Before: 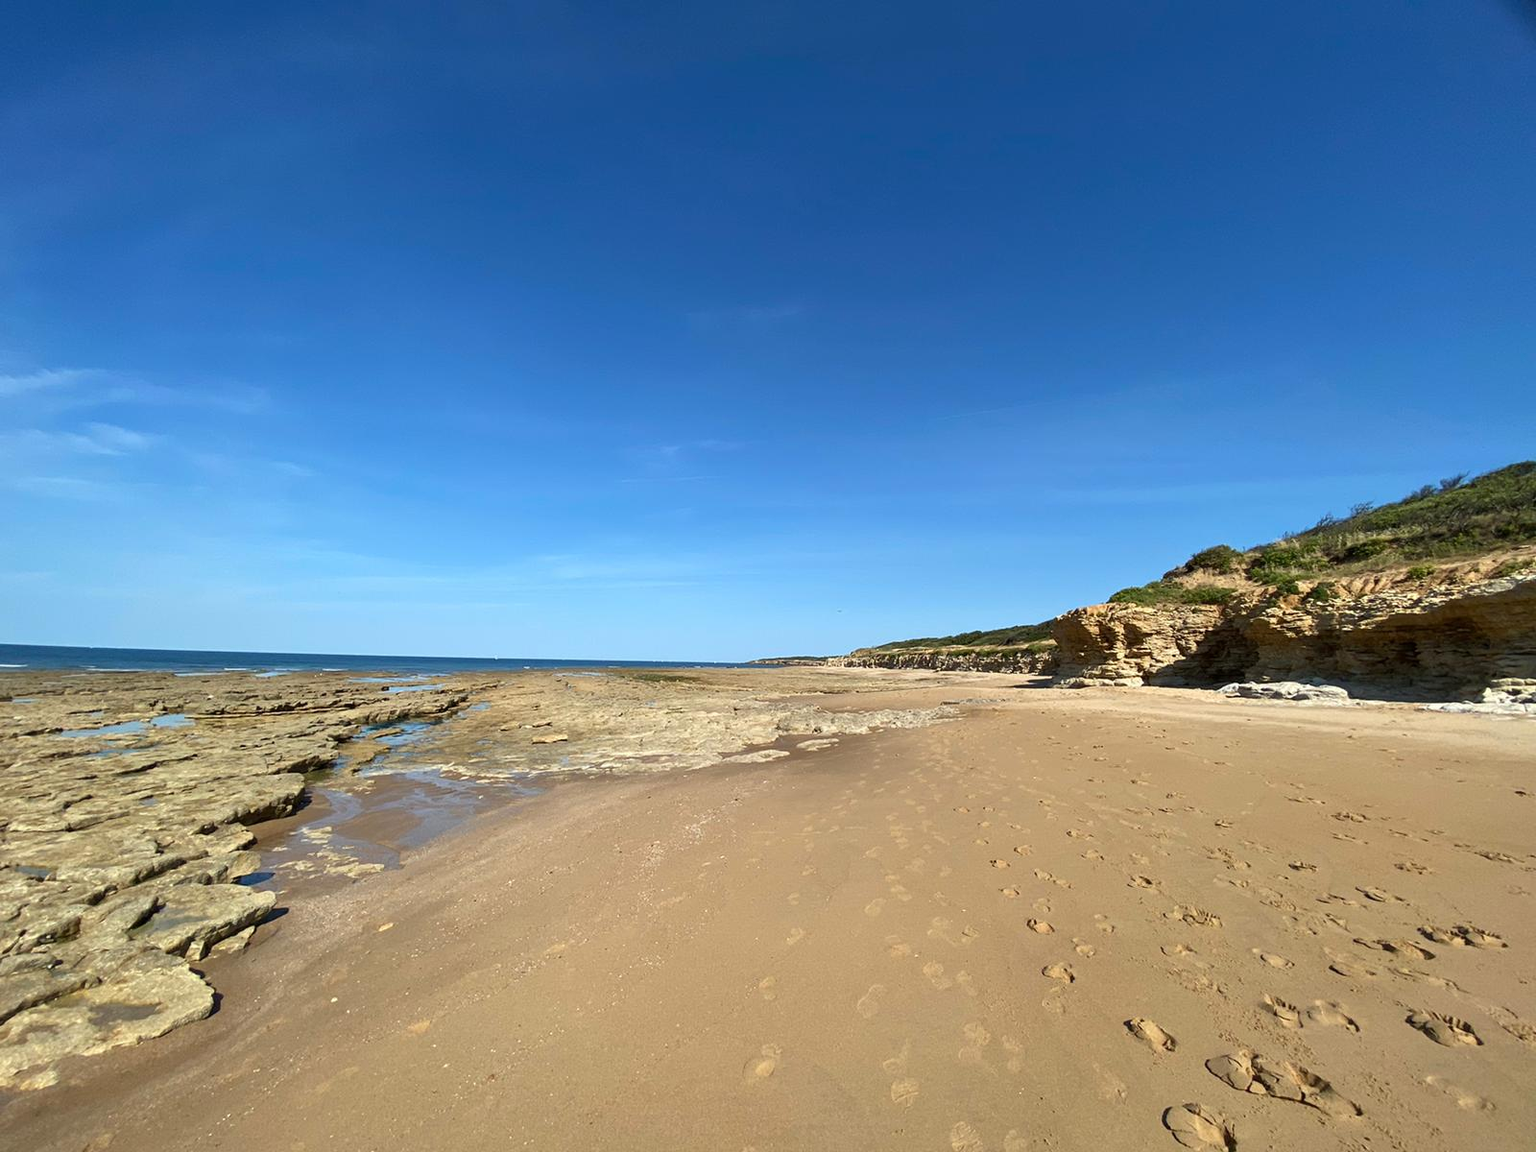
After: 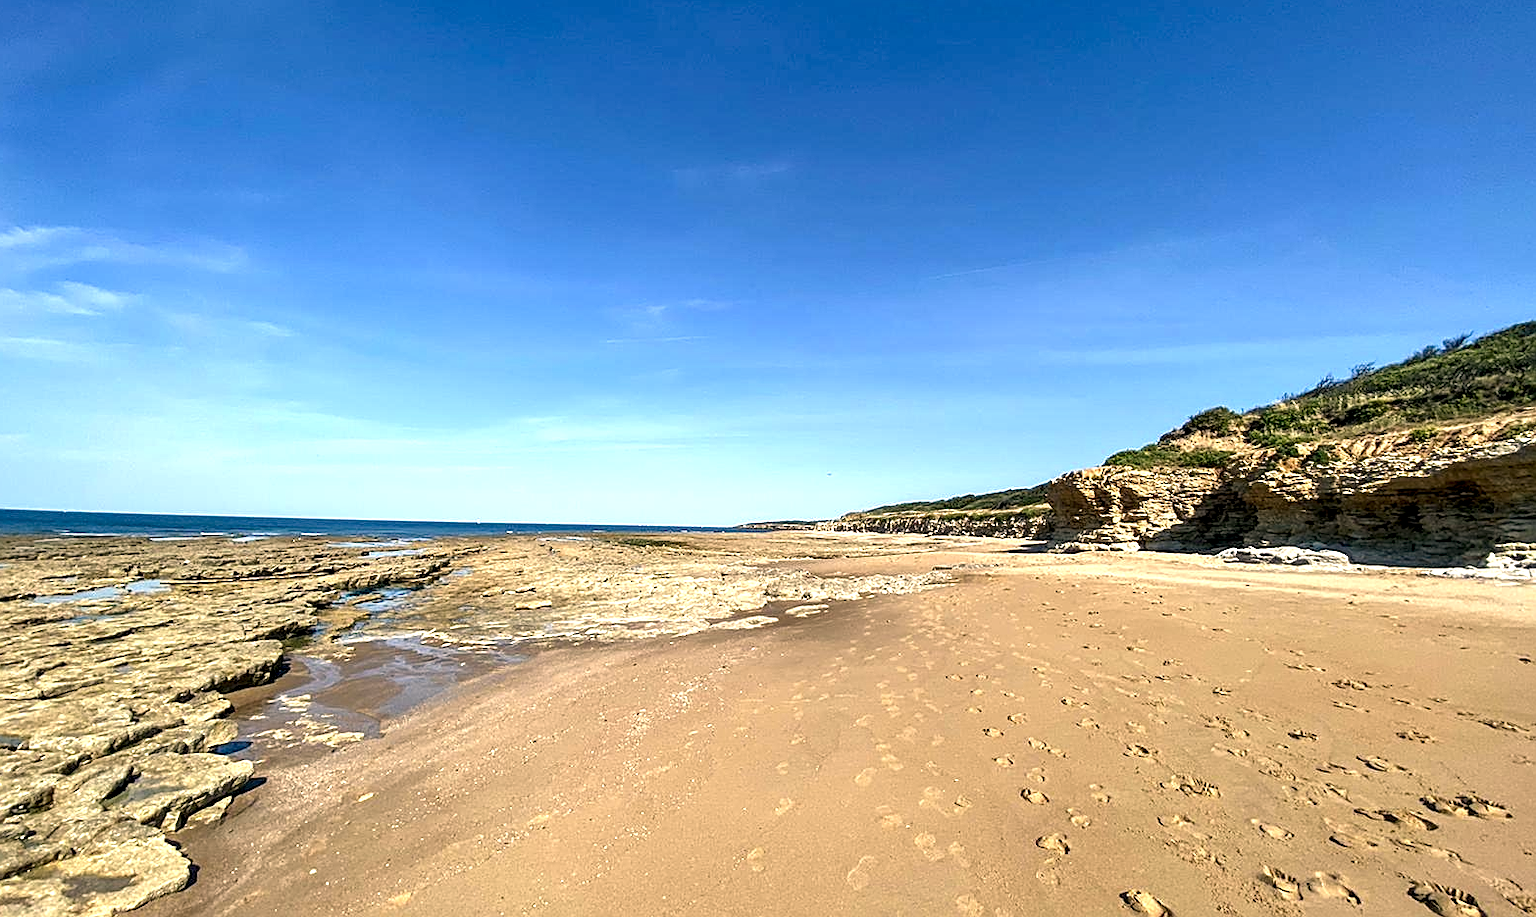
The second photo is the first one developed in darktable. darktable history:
sharpen: on, module defaults
local contrast: highlights 60%, shadows 60%, detail 160%
crop and rotate: left 1.814%, top 12.818%, right 0.25%, bottom 9.225%
color correction: highlights a* 5.38, highlights b* 5.3, shadows a* -4.26, shadows b* -5.11
exposure: black level correction 0, exposure 0.5 EV, compensate exposure bias true, compensate highlight preservation false
